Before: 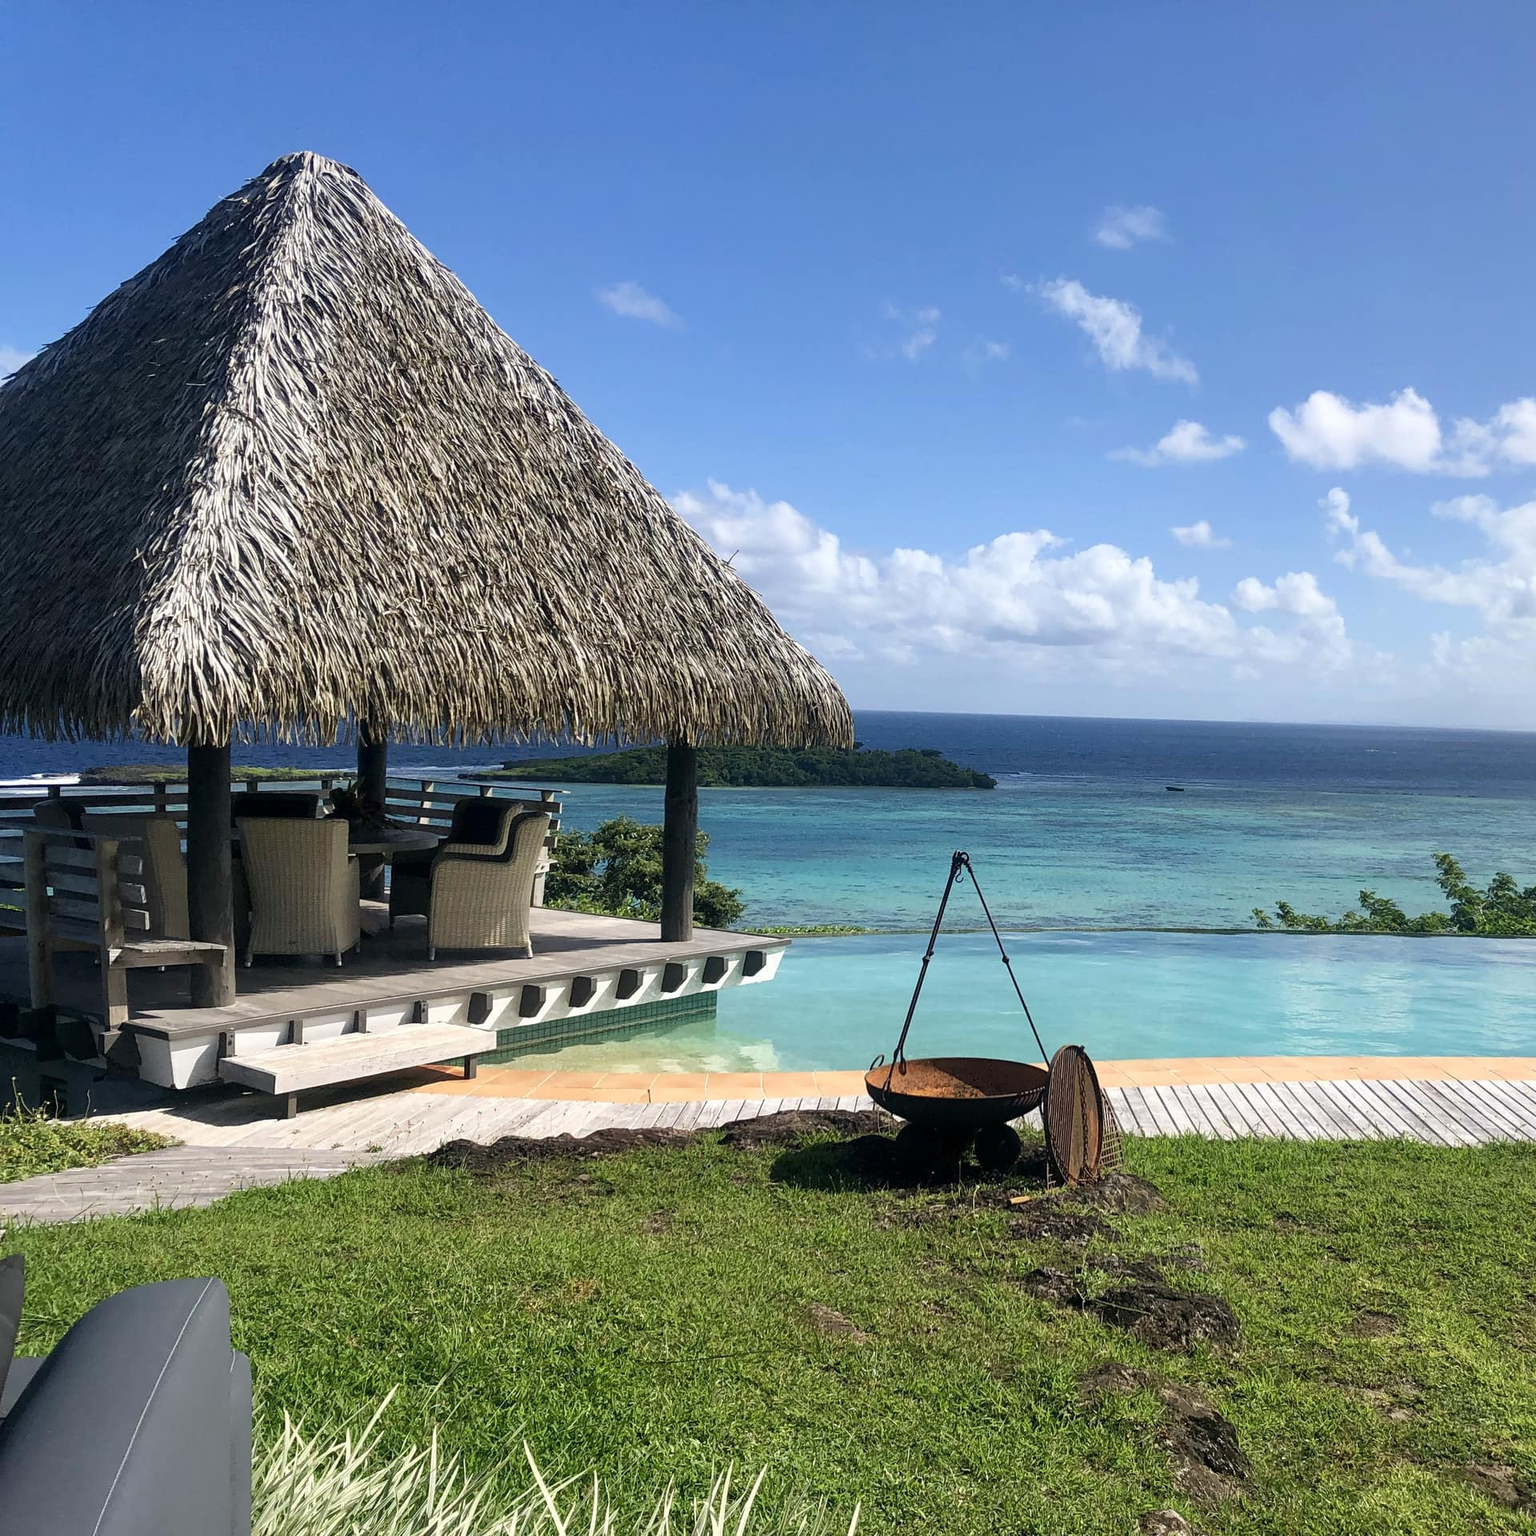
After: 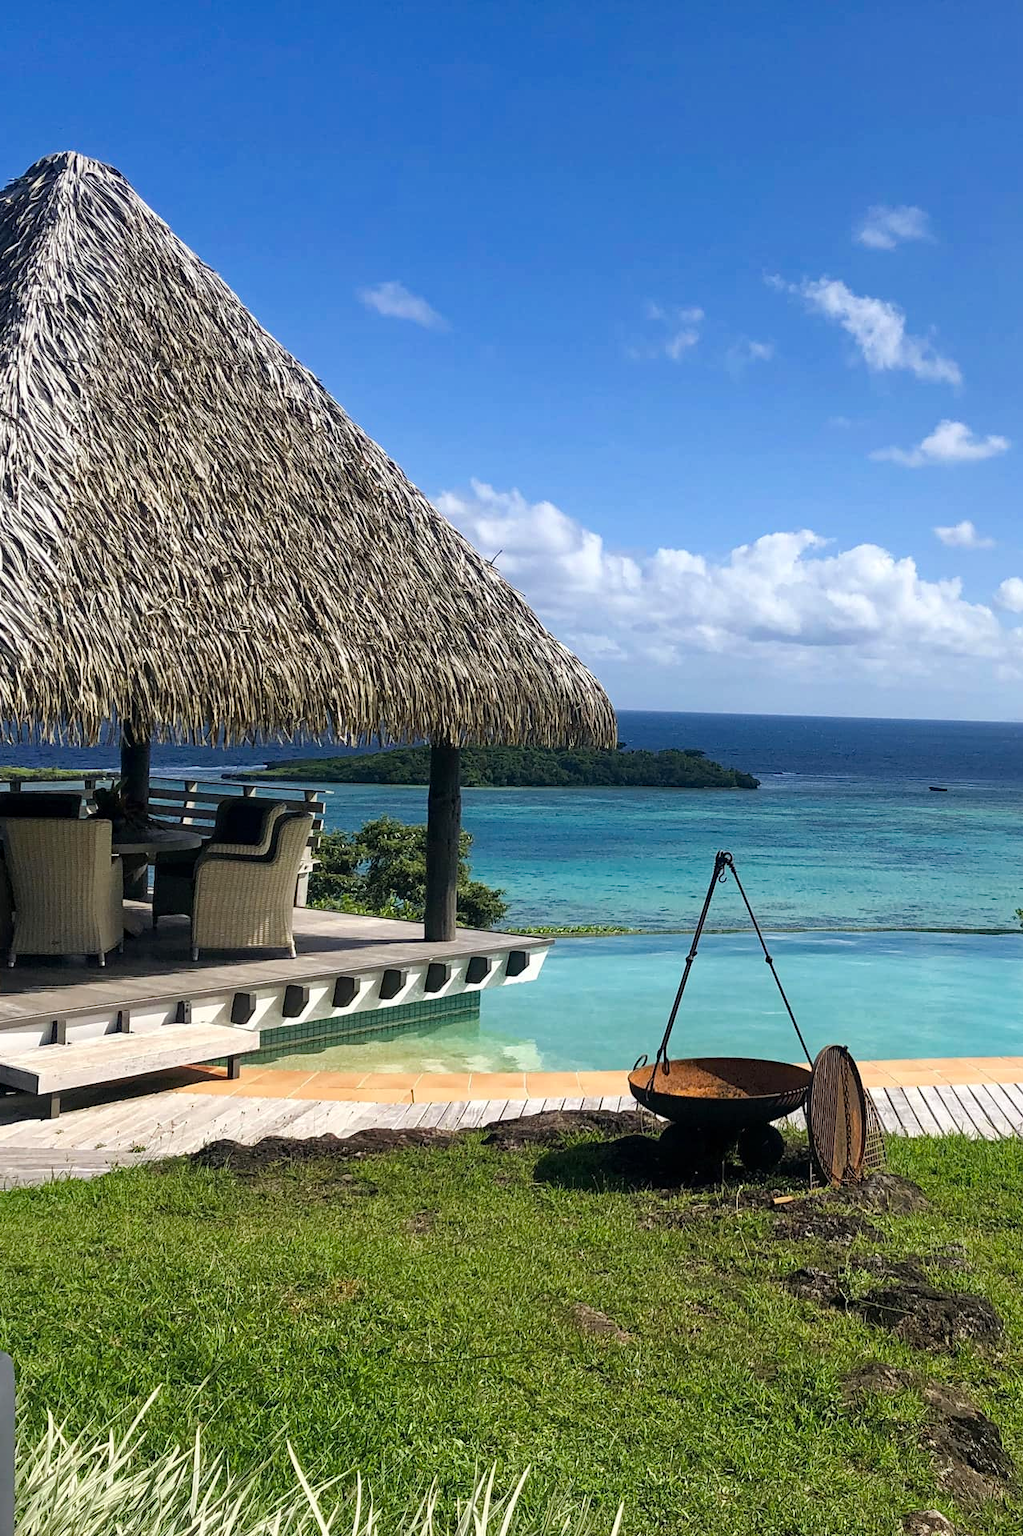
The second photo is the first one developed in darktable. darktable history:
crop: left 15.419%, right 17.914%
haze removal: compatibility mode true, adaptive false
color balance rgb: shadows fall-off 101%, linear chroma grading › mid-tones 7.63%, perceptual saturation grading › mid-tones 11.68%, mask middle-gray fulcrum 22.45%, global vibrance 10.11%, saturation formula JzAzBz (2021)
